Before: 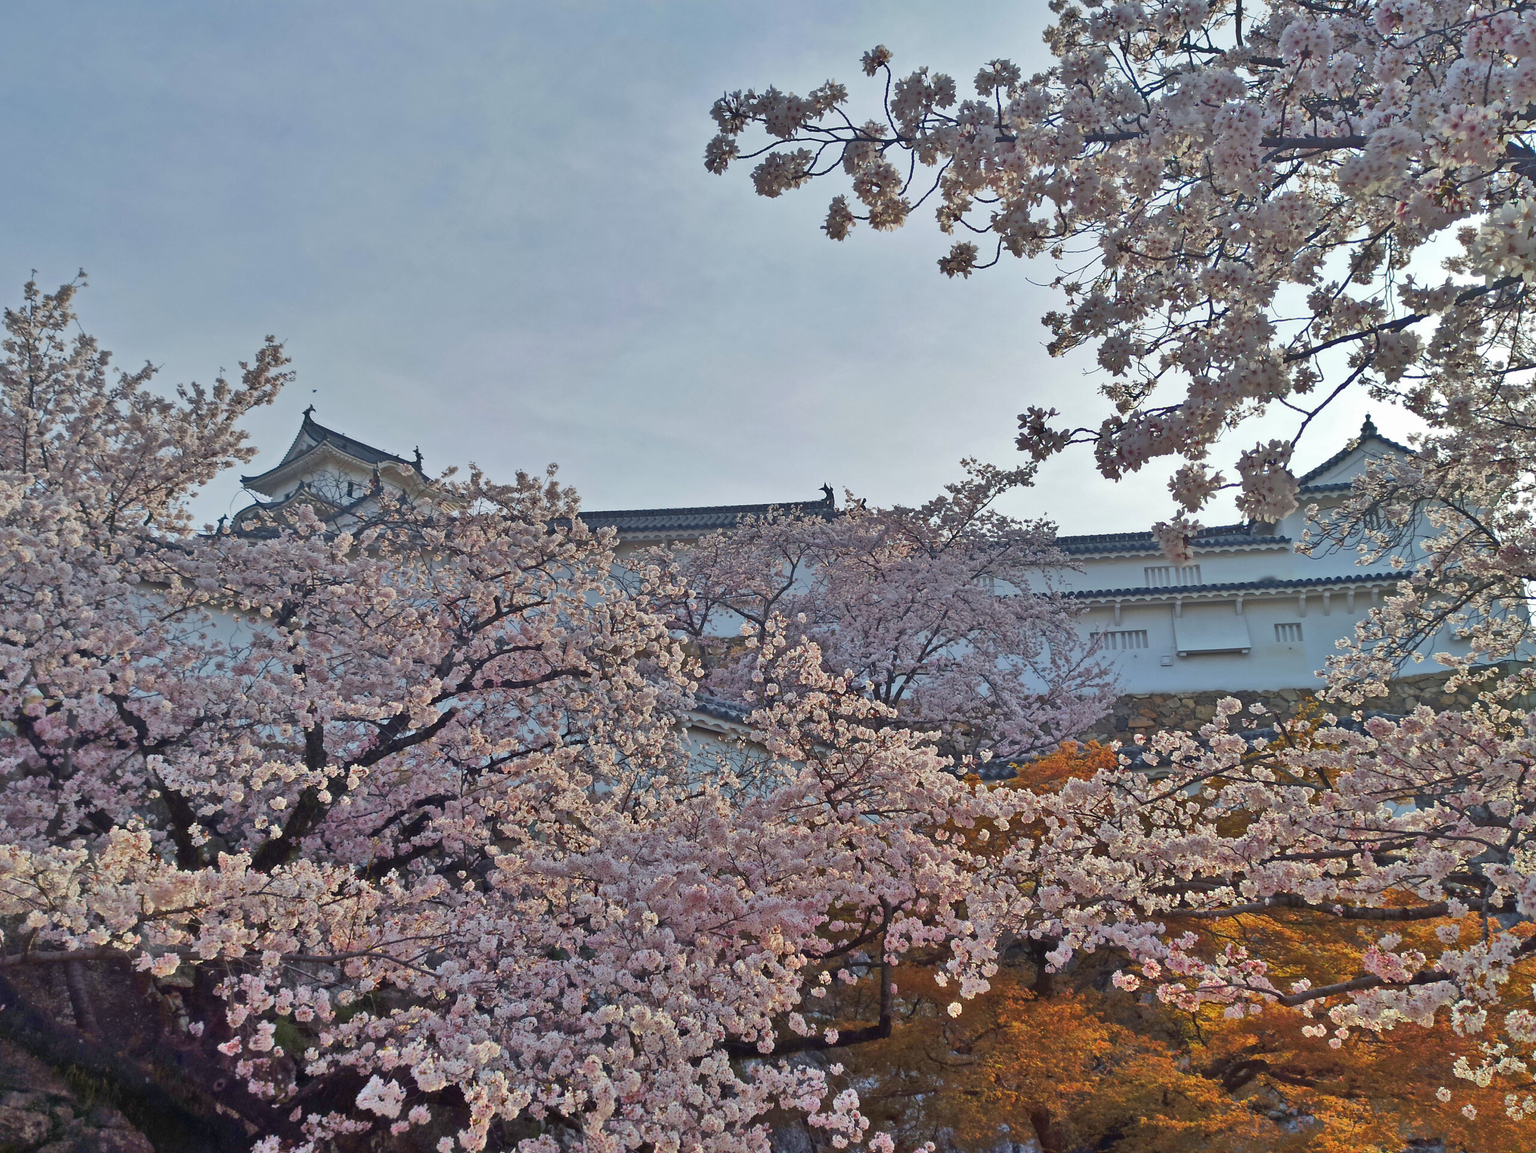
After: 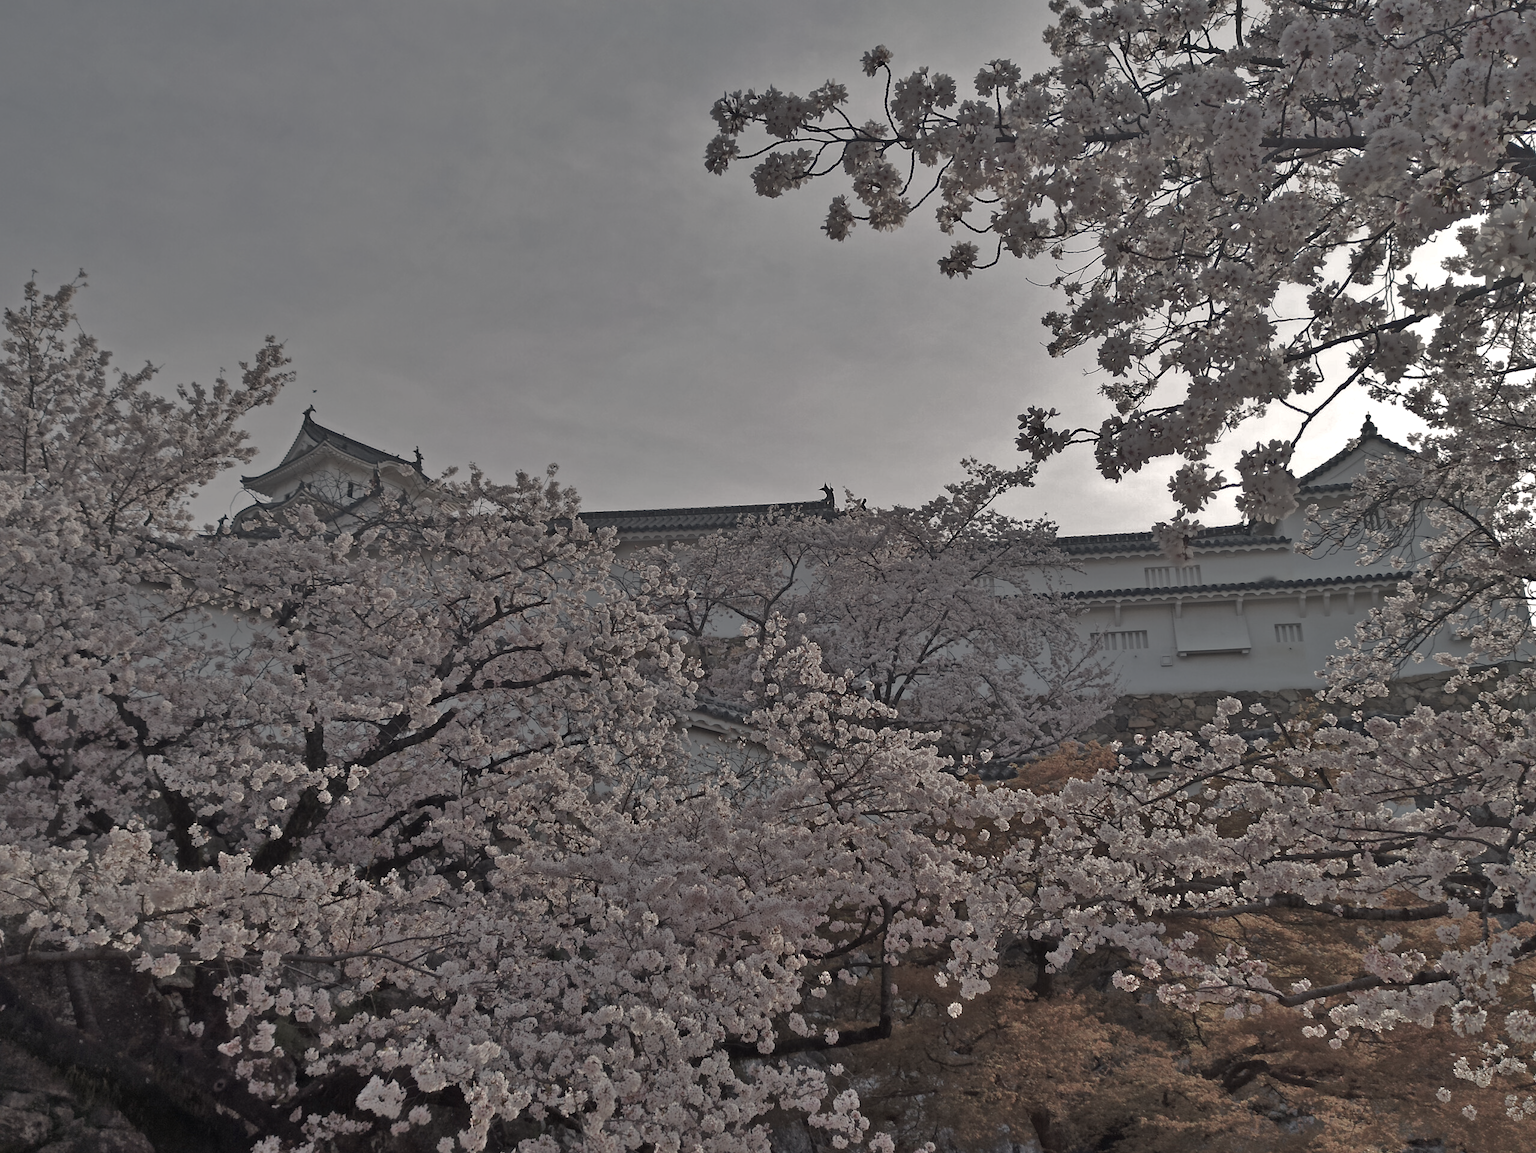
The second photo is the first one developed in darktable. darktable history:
white balance: red 1.127, blue 0.943
base curve: curves: ch0 [(0, 0) (0.841, 0.609) (1, 1)]
color correction: saturation 0.3
